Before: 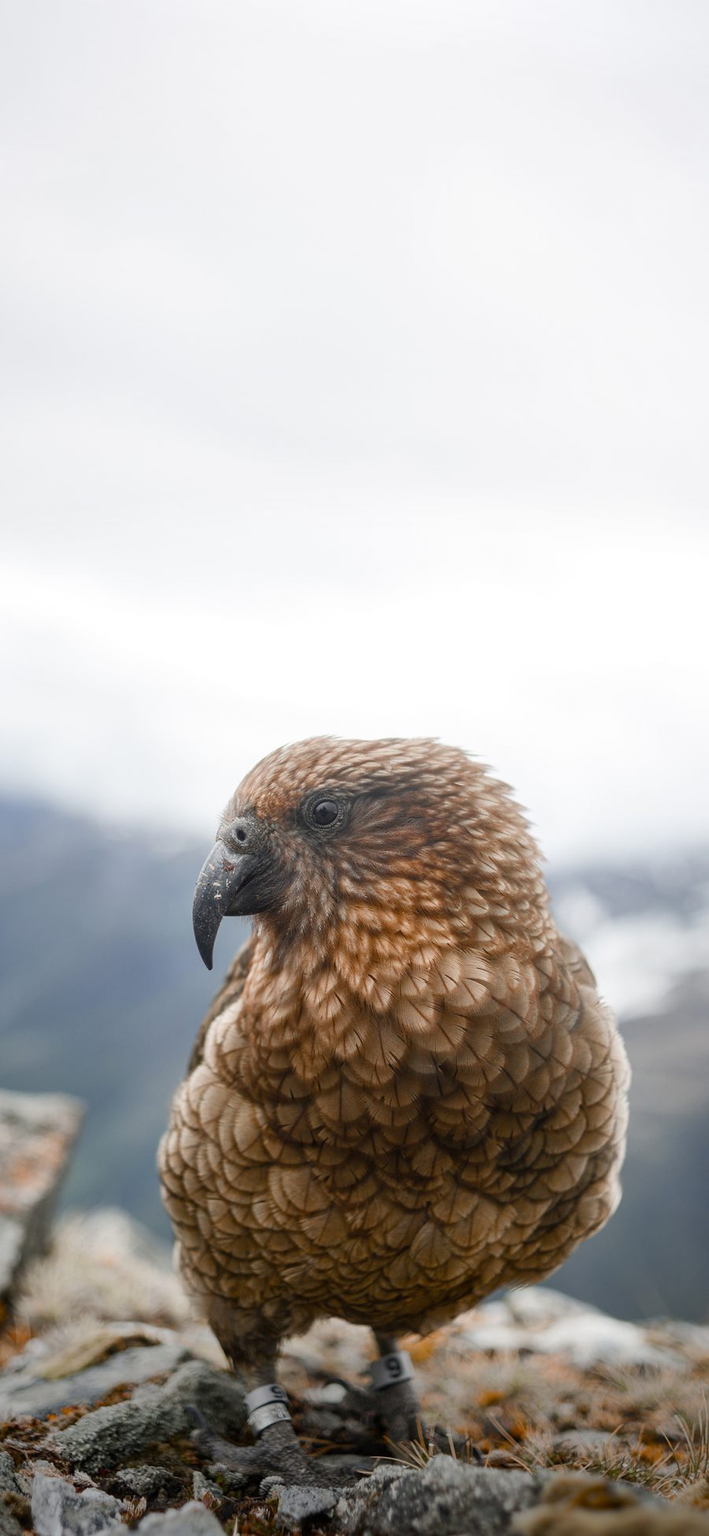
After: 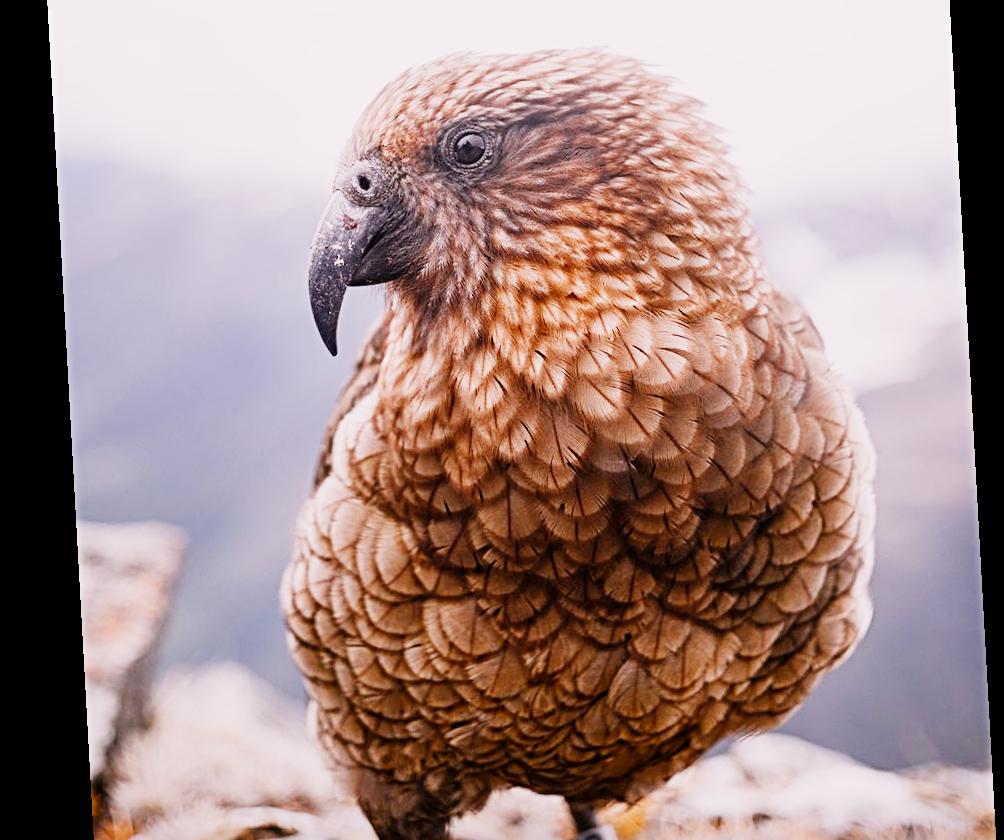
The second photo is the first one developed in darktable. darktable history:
crop: top 45.551%, bottom 12.262%
exposure: black level correction 0.001, exposure 0.955 EV, compensate exposure bias true, compensate highlight preservation false
white balance: red 1.188, blue 1.11
sharpen: radius 4
rotate and perspective: rotation -3.18°, automatic cropping off
sigmoid: skew -0.2, preserve hue 0%, red attenuation 0.1, red rotation 0.035, green attenuation 0.1, green rotation -0.017, blue attenuation 0.15, blue rotation -0.052, base primaries Rec2020
